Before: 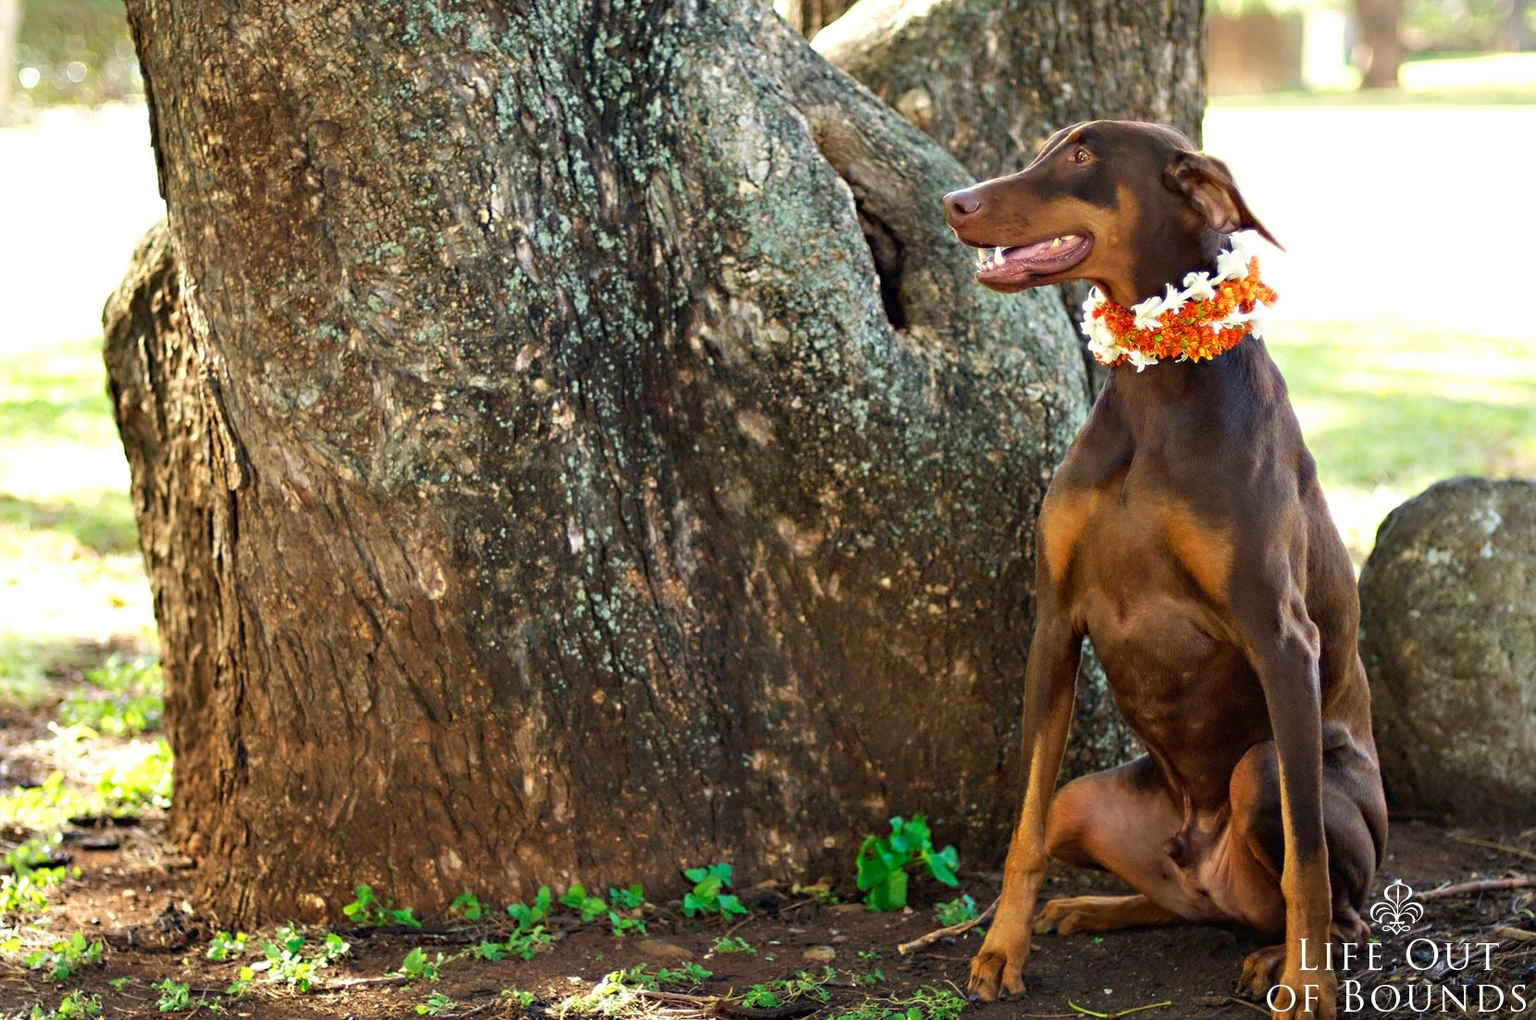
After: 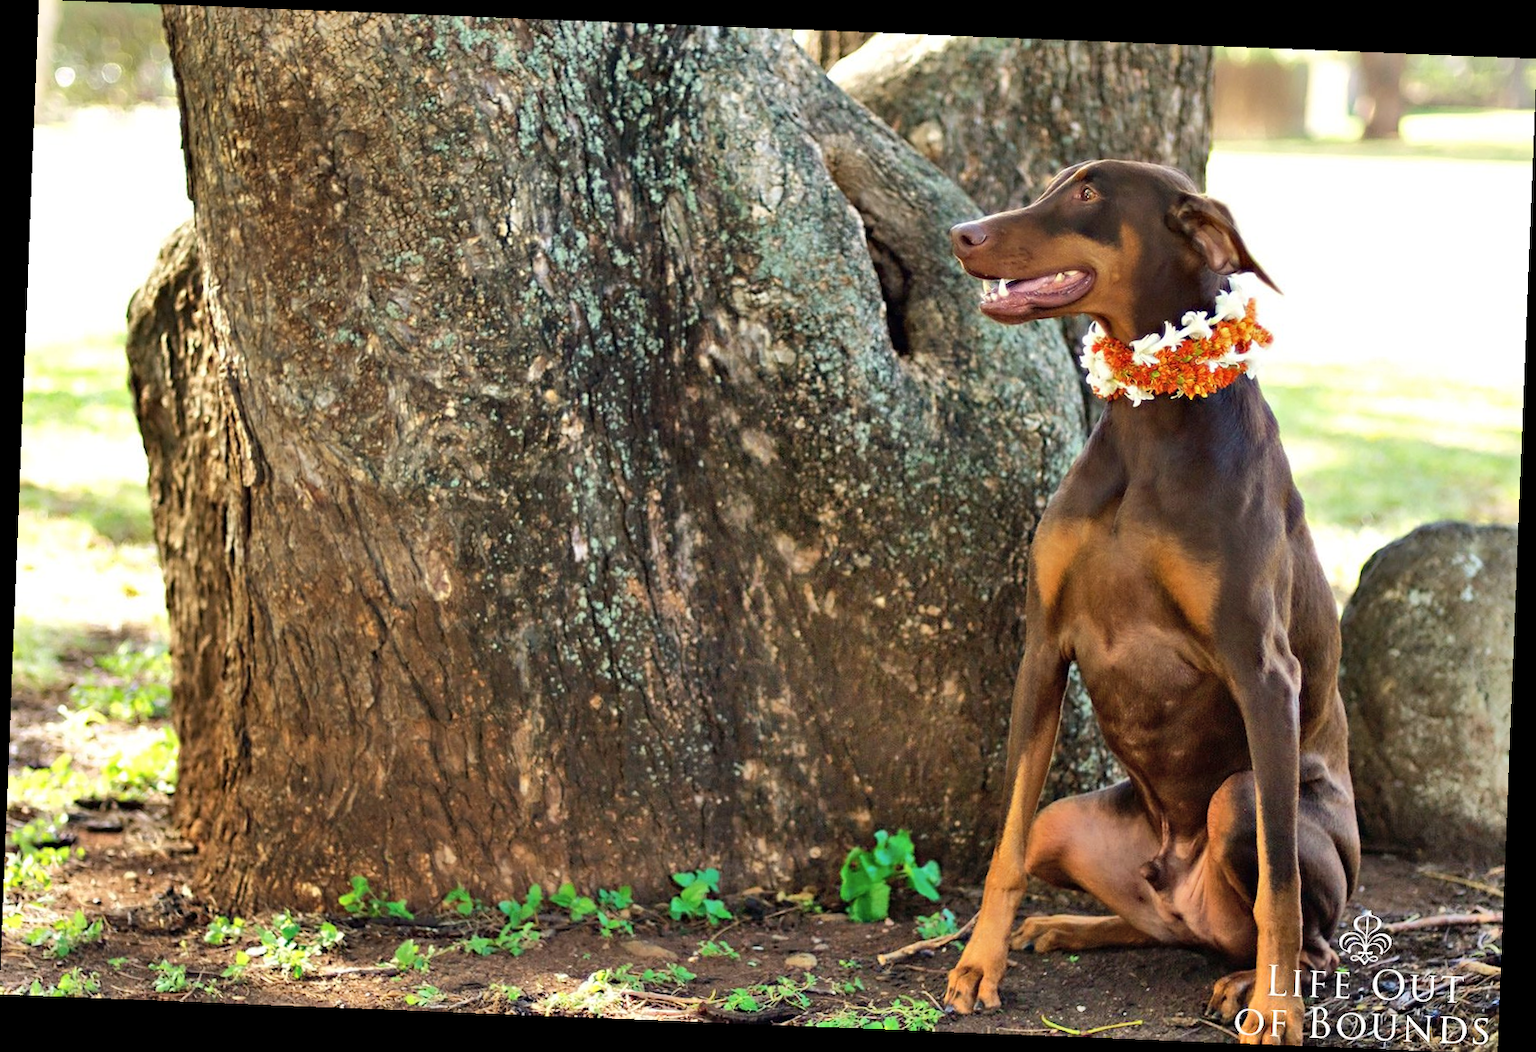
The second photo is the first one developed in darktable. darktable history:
contrast brightness saturation: saturation -0.05
shadows and highlights: shadows 60, soften with gaussian
rotate and perspective: rotation 2.27°, automatic cropping off
